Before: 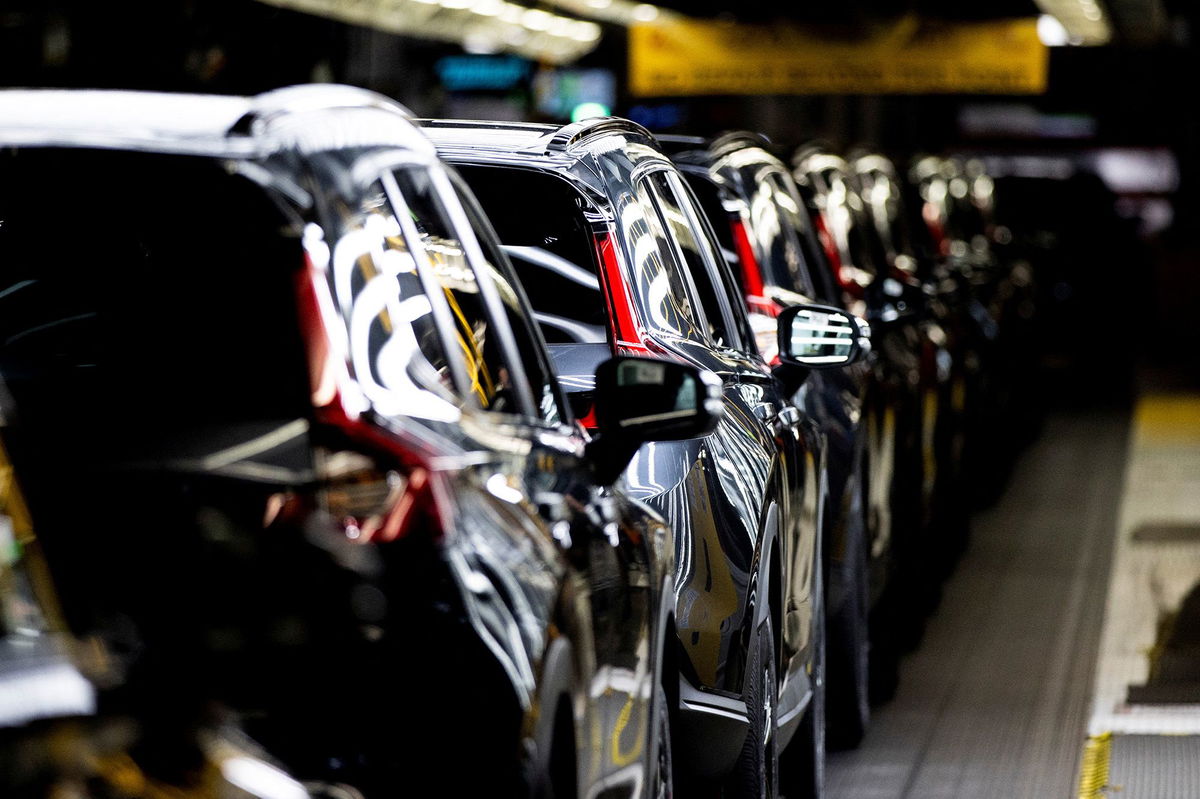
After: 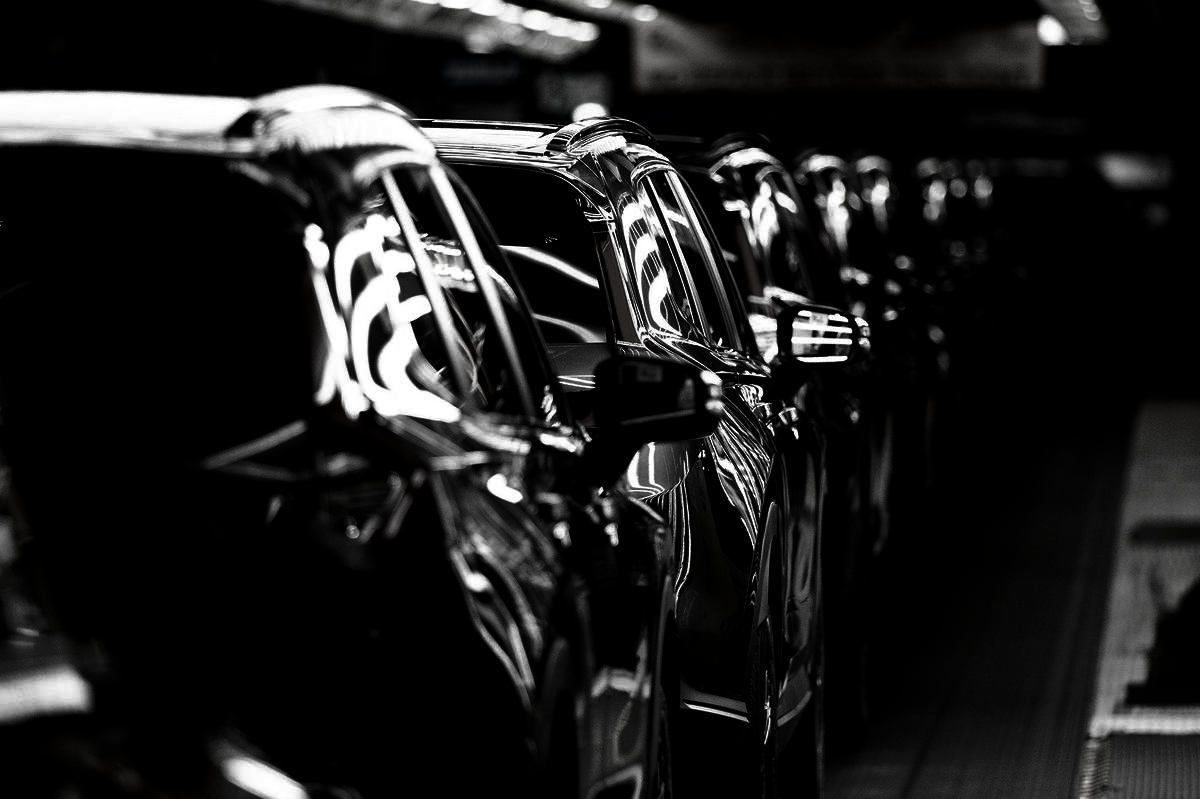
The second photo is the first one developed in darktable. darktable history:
shadows and highlights: shadows -1.08, highlights 38.56
contrast brightness saturation: contrast 0.015, brightness -0.987, saturation -0.981
